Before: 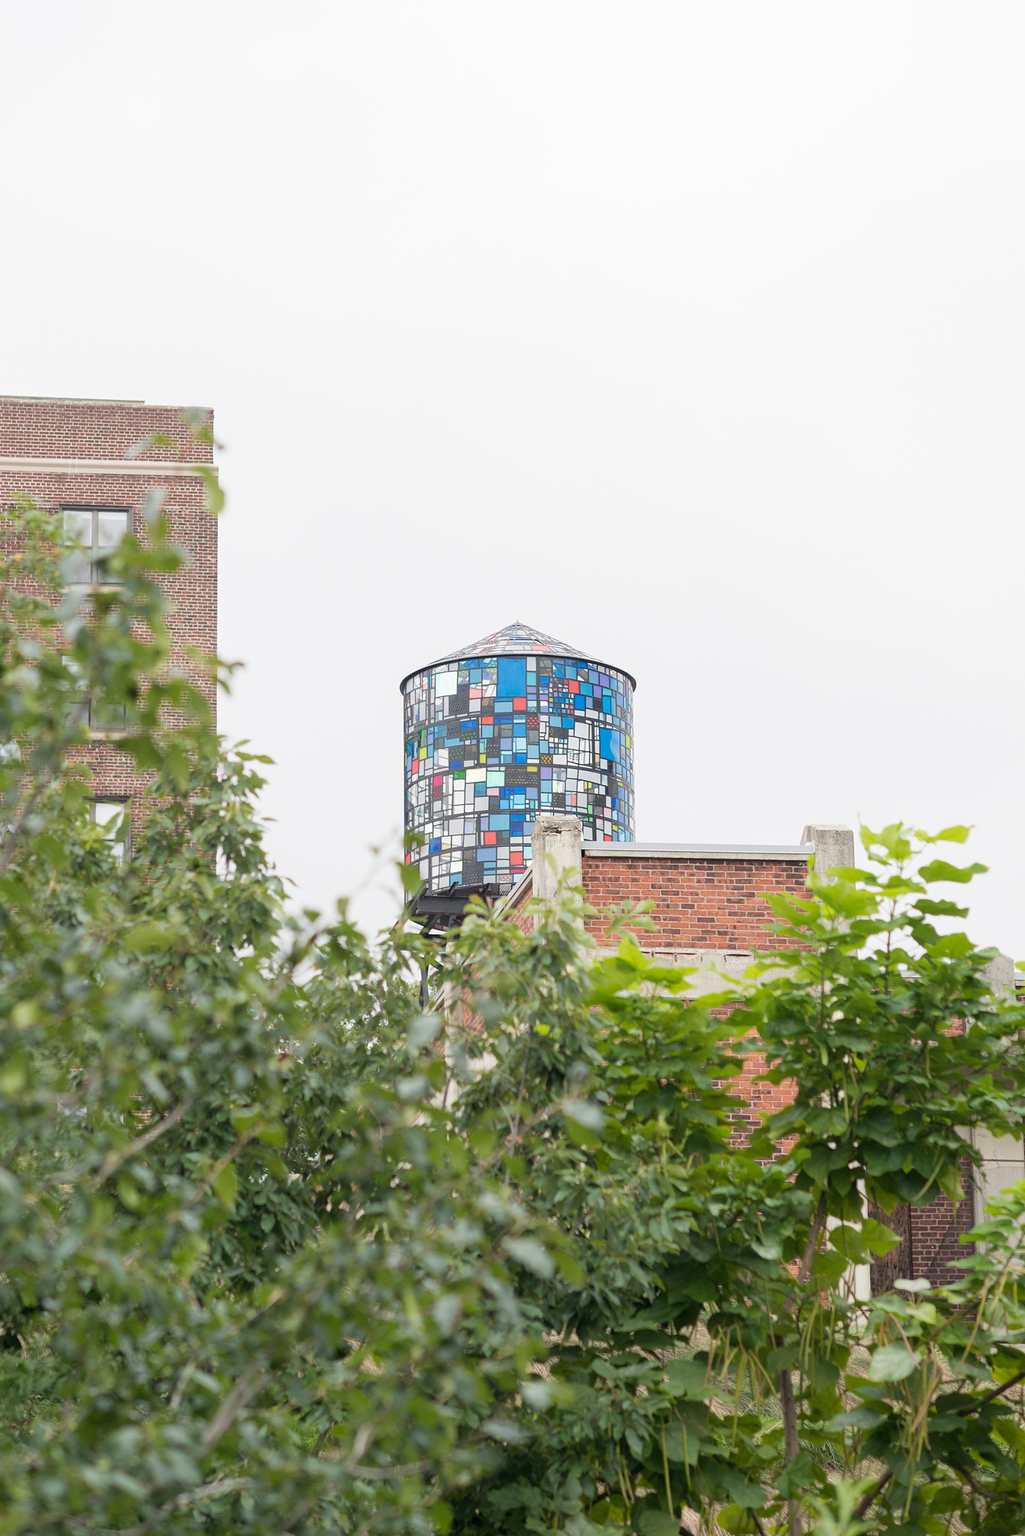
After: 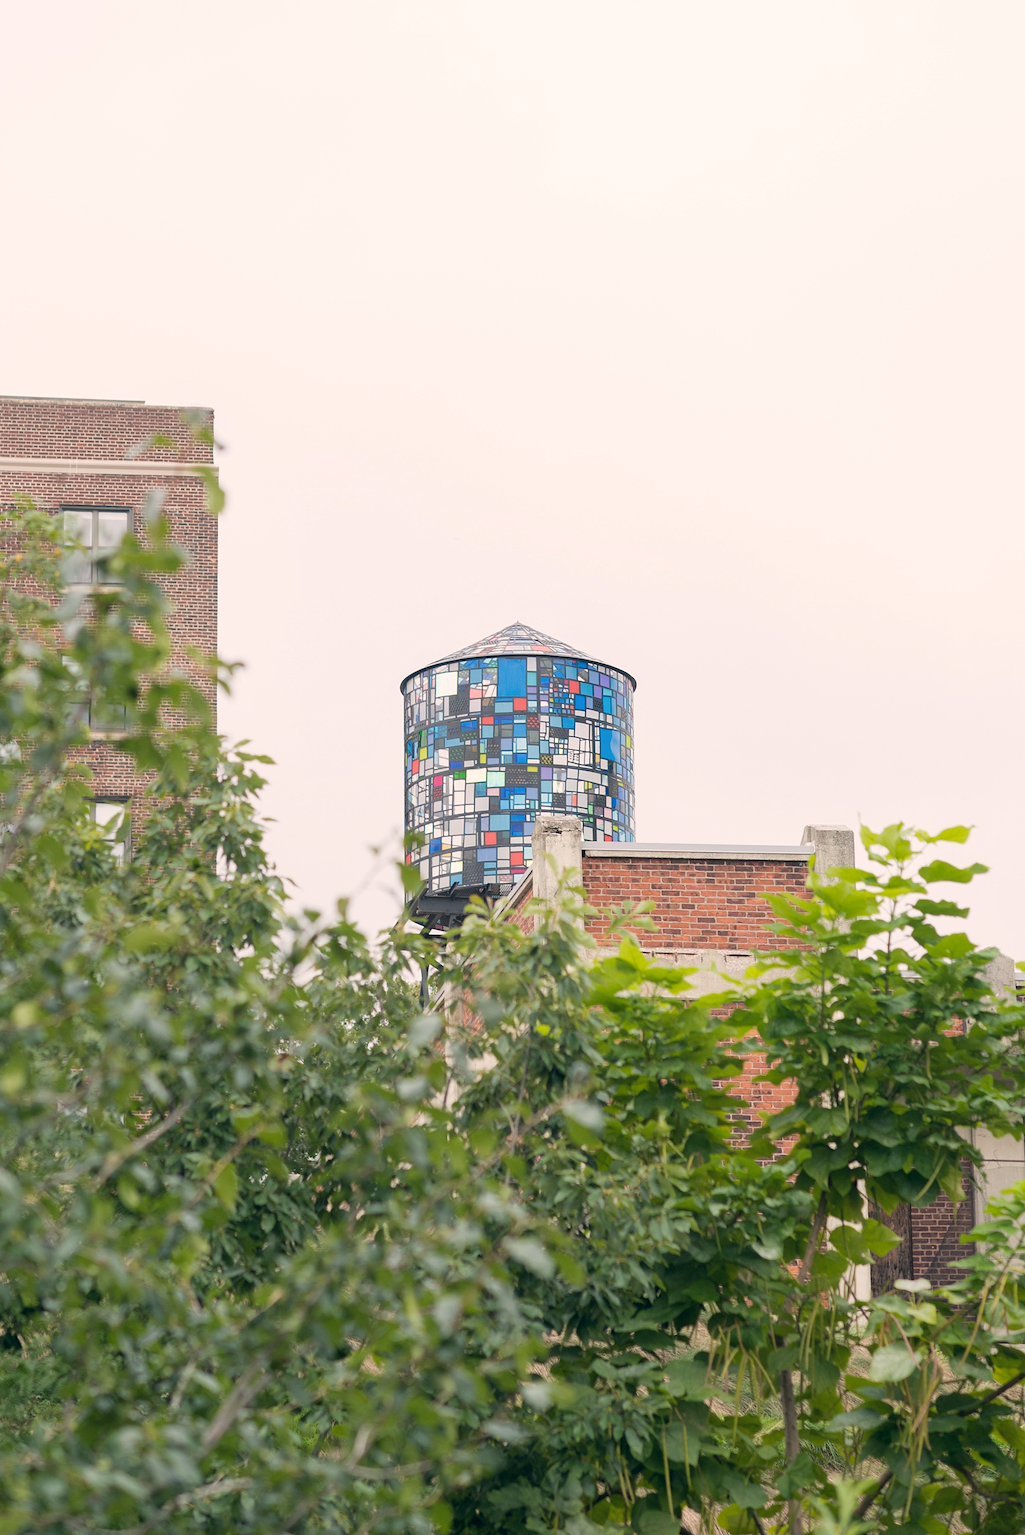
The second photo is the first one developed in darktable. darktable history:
shadows and highlights: shadows 25.75, highlights -24.47
color correction: highlights a* 5.36, highlights b* 5.27, shadows a* -4.62, shadows b* -5.18
